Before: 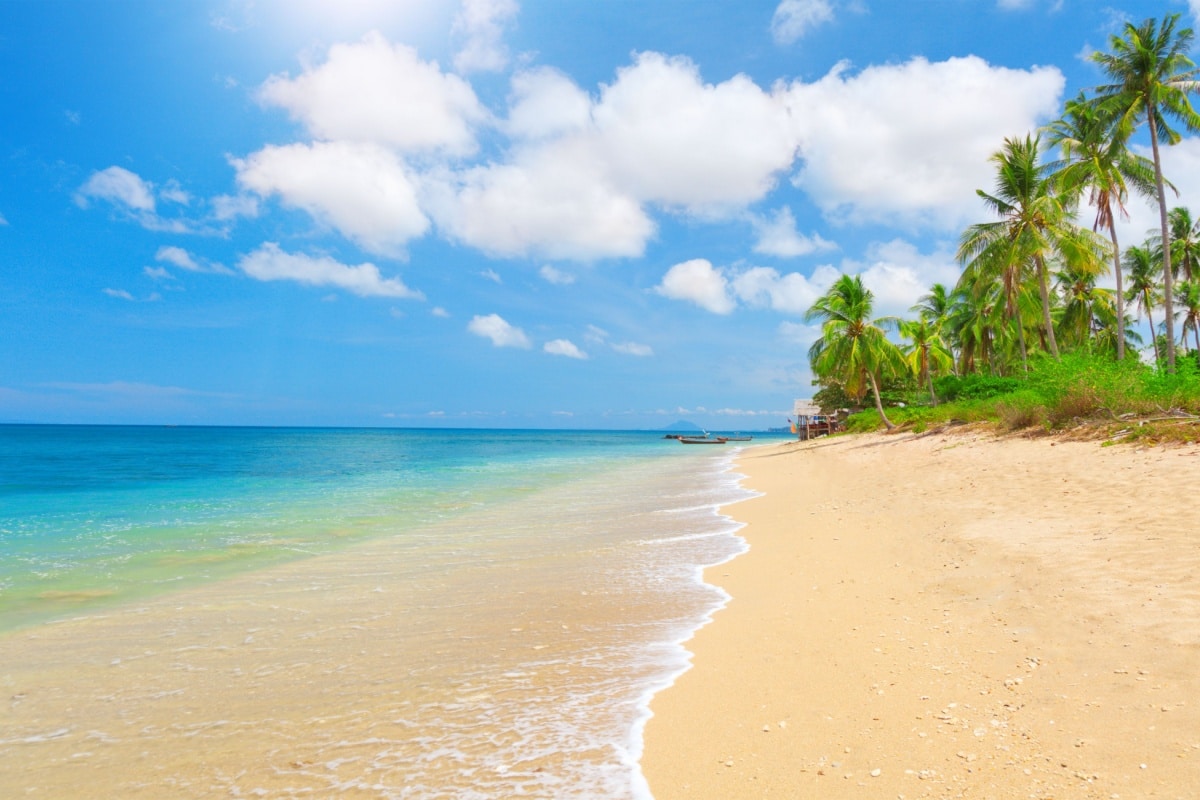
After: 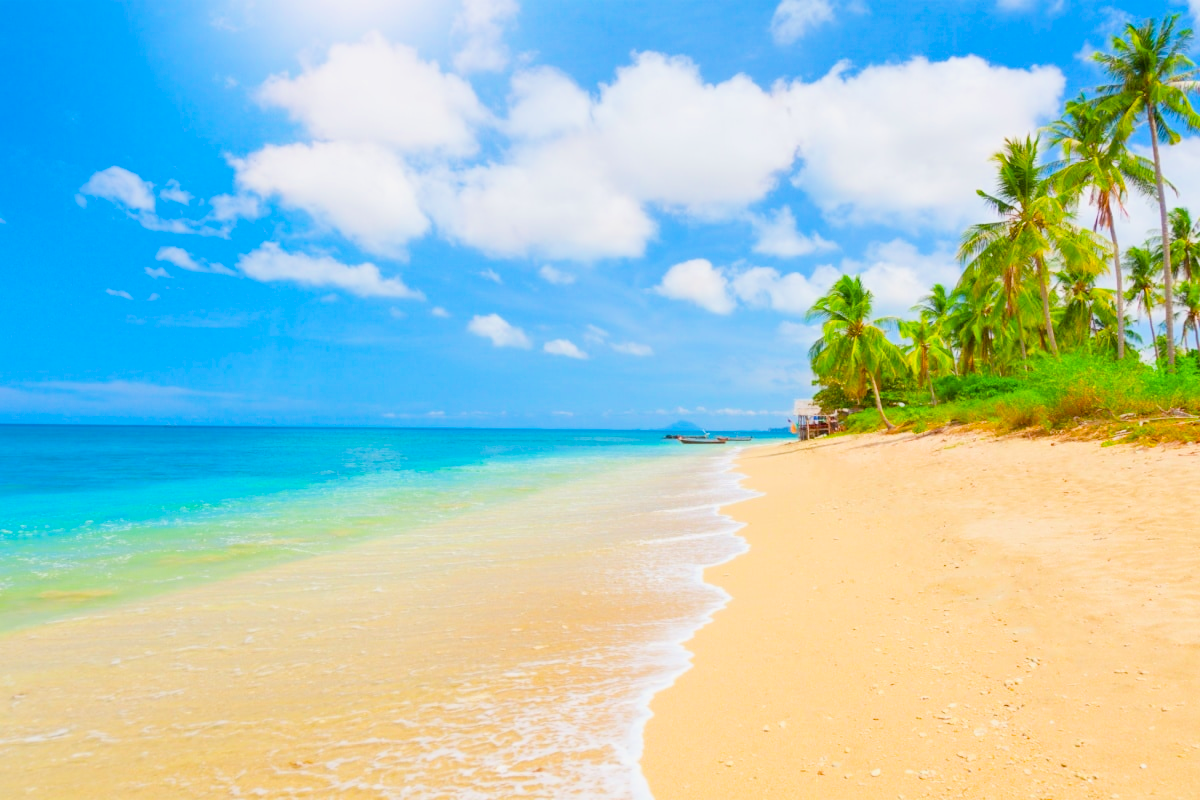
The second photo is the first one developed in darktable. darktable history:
color balance rgb: linear chroma grading › global chroma 15%, perceptual saturation grading › global saturation 30%
filmic rgb: black relative exposure -8.15 EV, white relative exposure 3.76 EV, hardness 4.46
exposure: exposure 0.669 EV, compensate highlight preservation false
